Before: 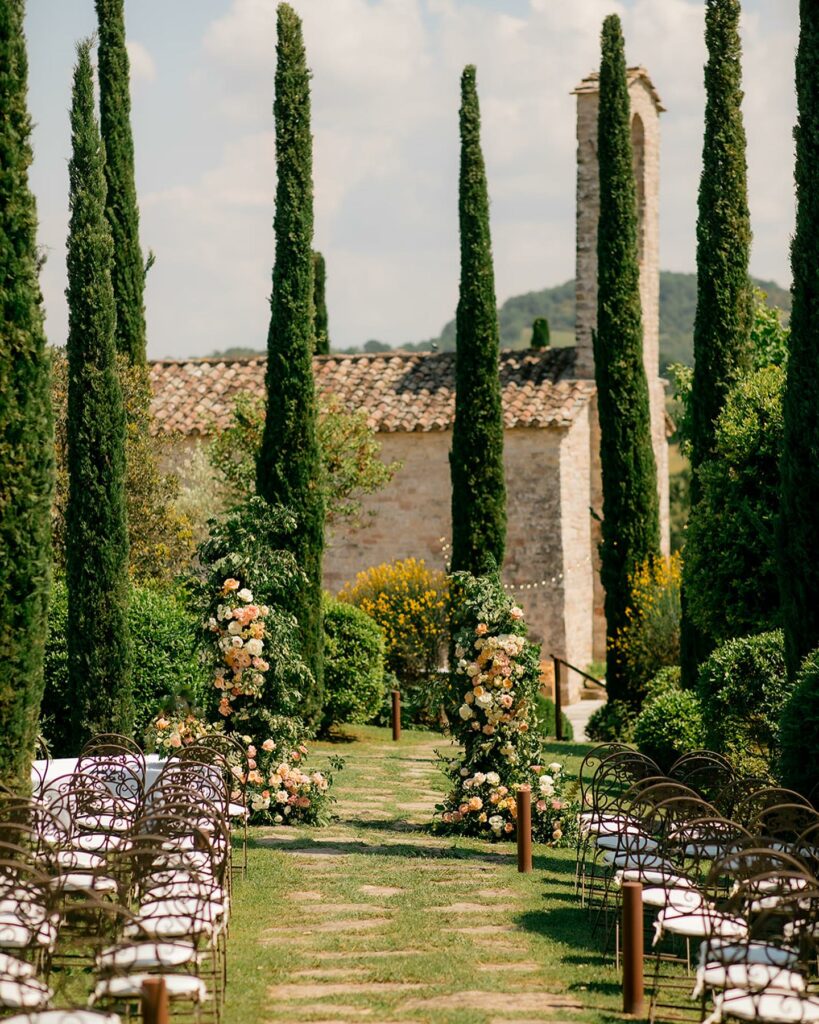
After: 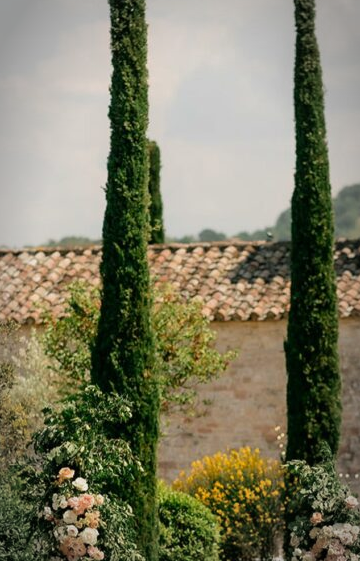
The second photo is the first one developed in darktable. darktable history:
crop: left 20.248%, top 10.86%, right 35.675%, bottom 34.321%
vignetting: automatic ratio true
